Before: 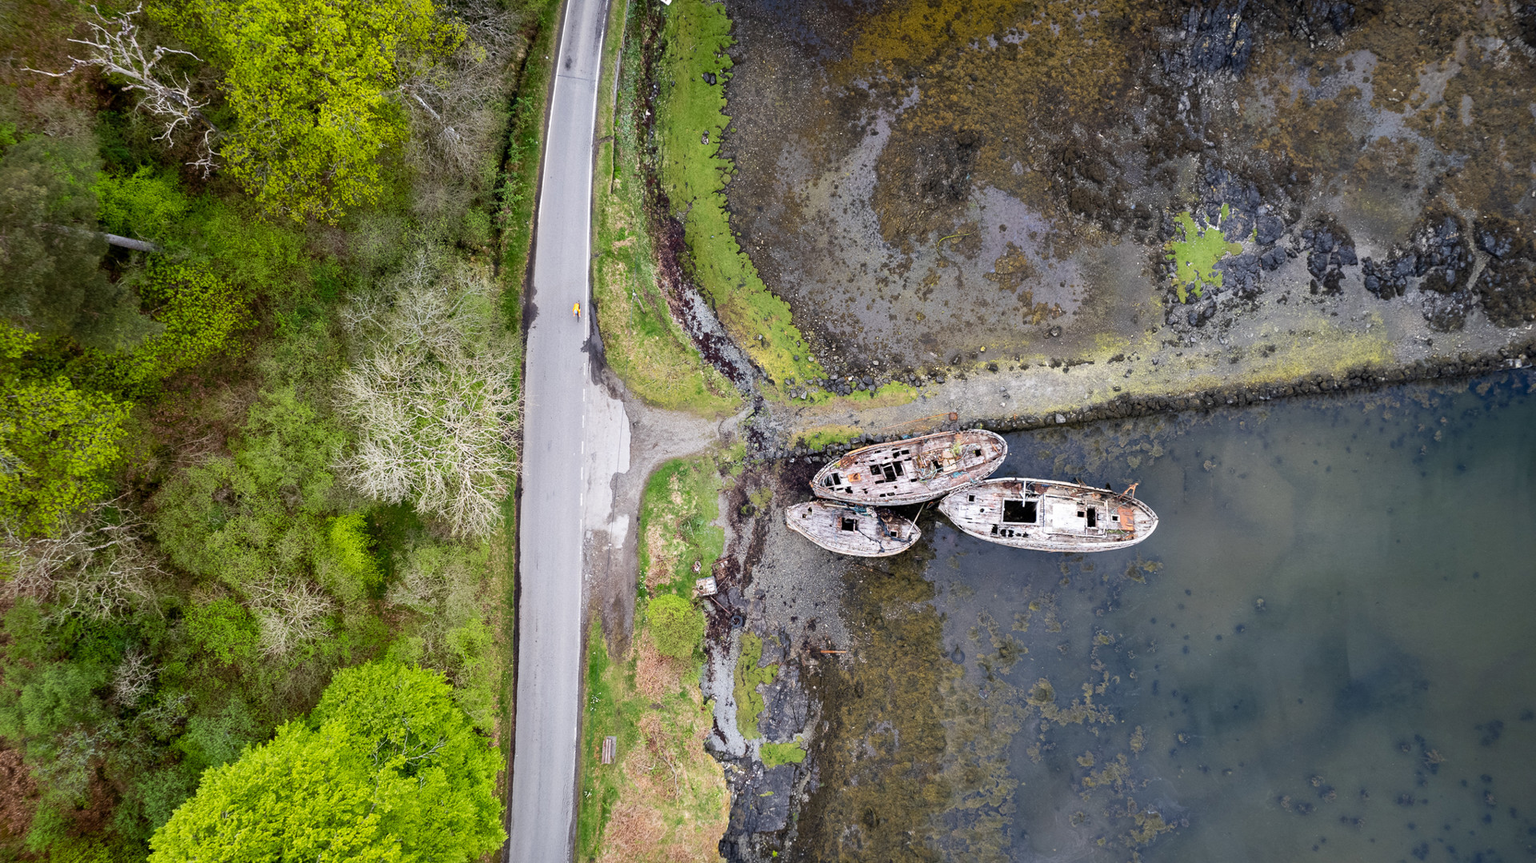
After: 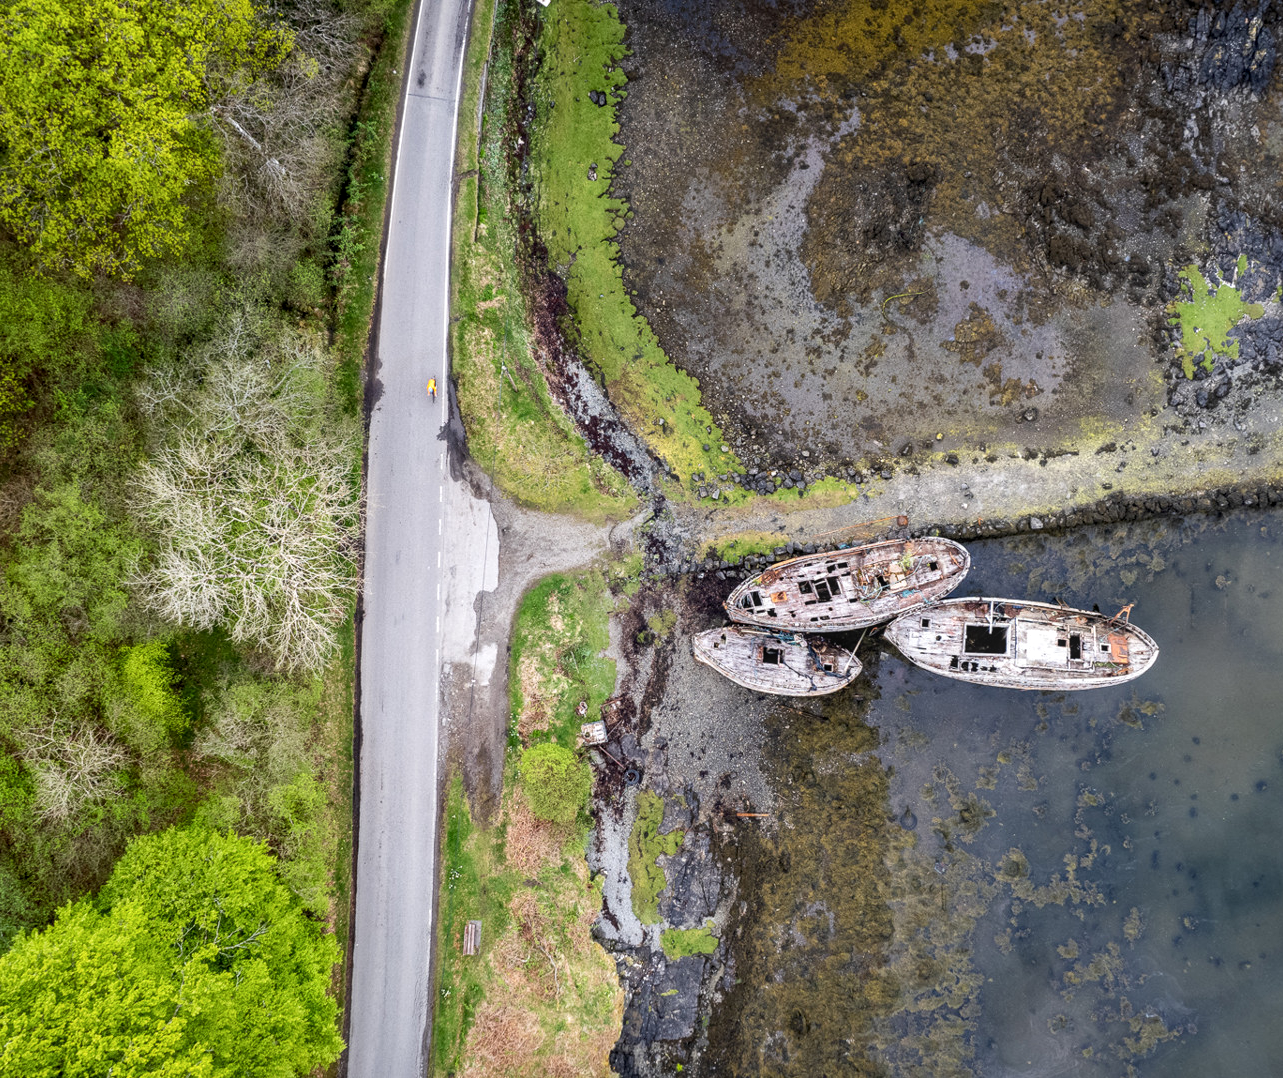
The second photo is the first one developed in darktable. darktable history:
crop and rotate: left 15.057%, right 18.076%
local contrast: on, module defaults
